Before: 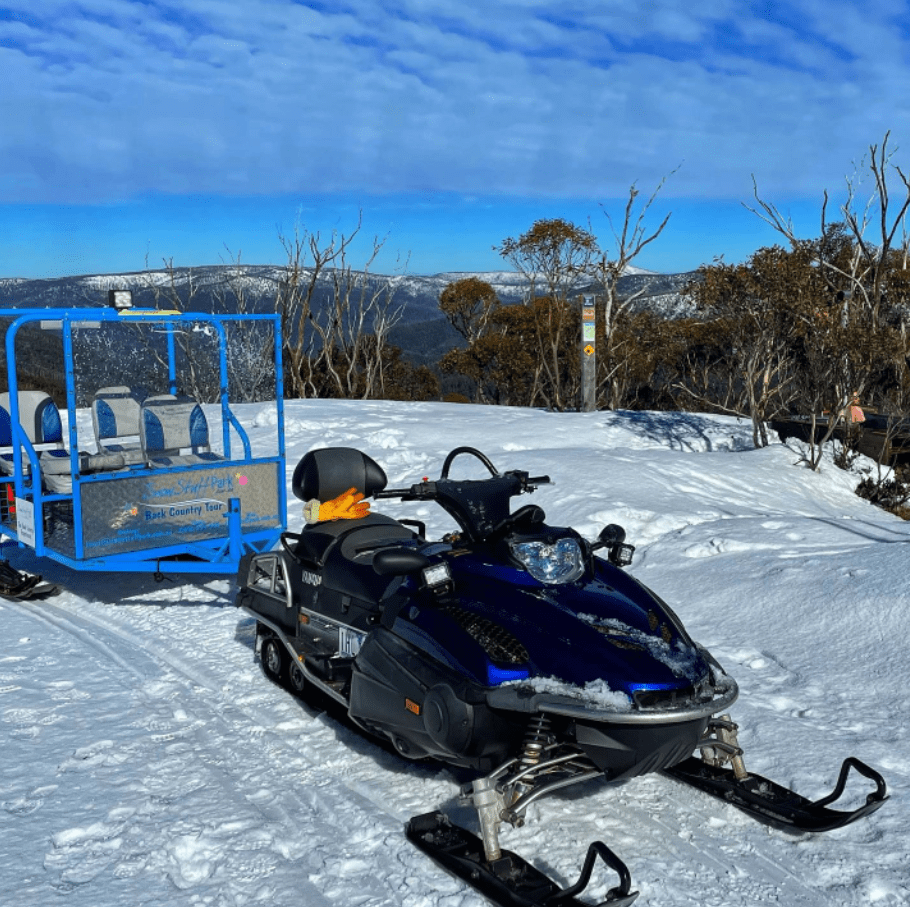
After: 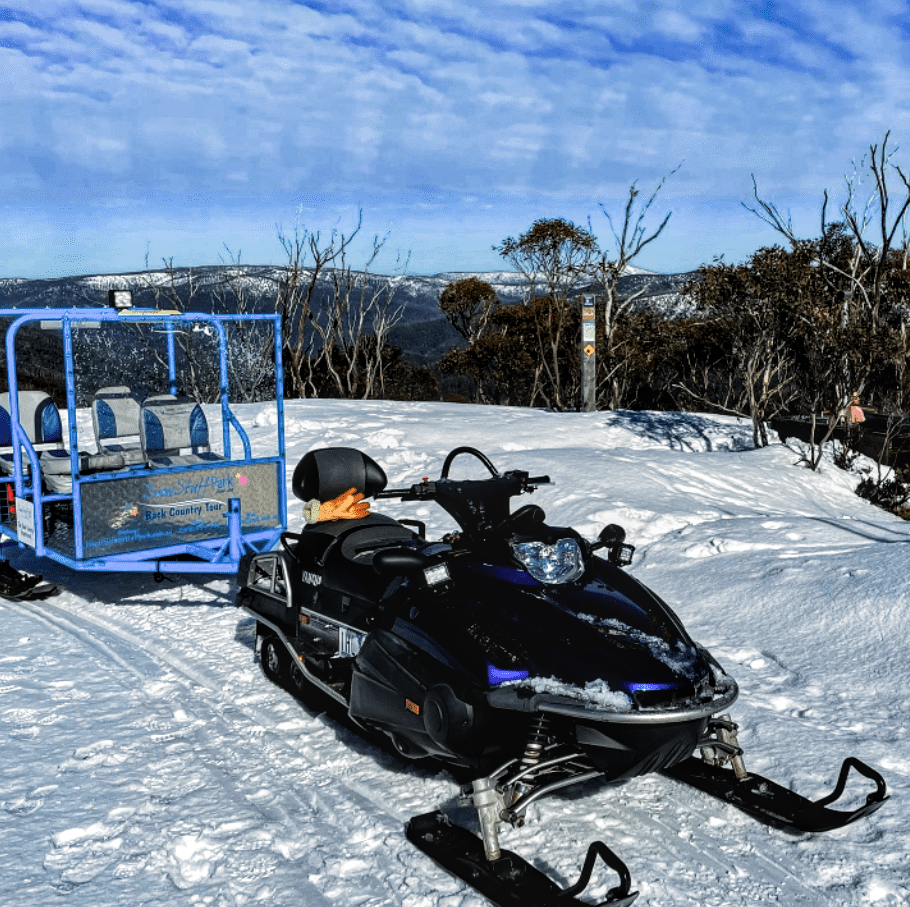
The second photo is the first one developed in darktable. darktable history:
filmic rgb: black relative exposure -8.2 EV, white relative exposure 2.2 EV, threshold 3 EV, hardness 7.11, latitude 75%, contrast 1.325, highlights saturation mix -2%, shadows ↔ highlights balance 30%, preserve chrominance RGB euclidean norm, color science v5 (2021), contrast in shadows safe, contrast in highlights safe, enable highlight reconstruction true
local contrast: on, module defaults
tone equalizer: on, module defaults
